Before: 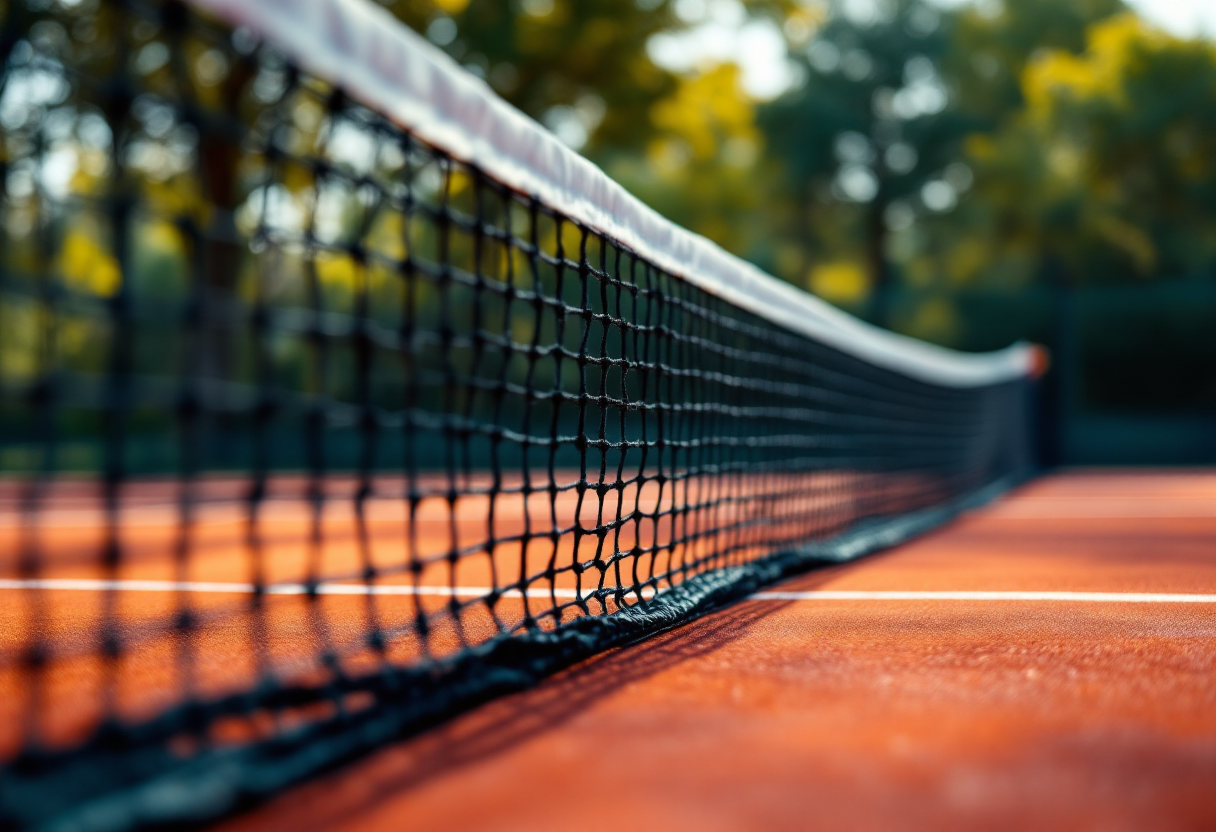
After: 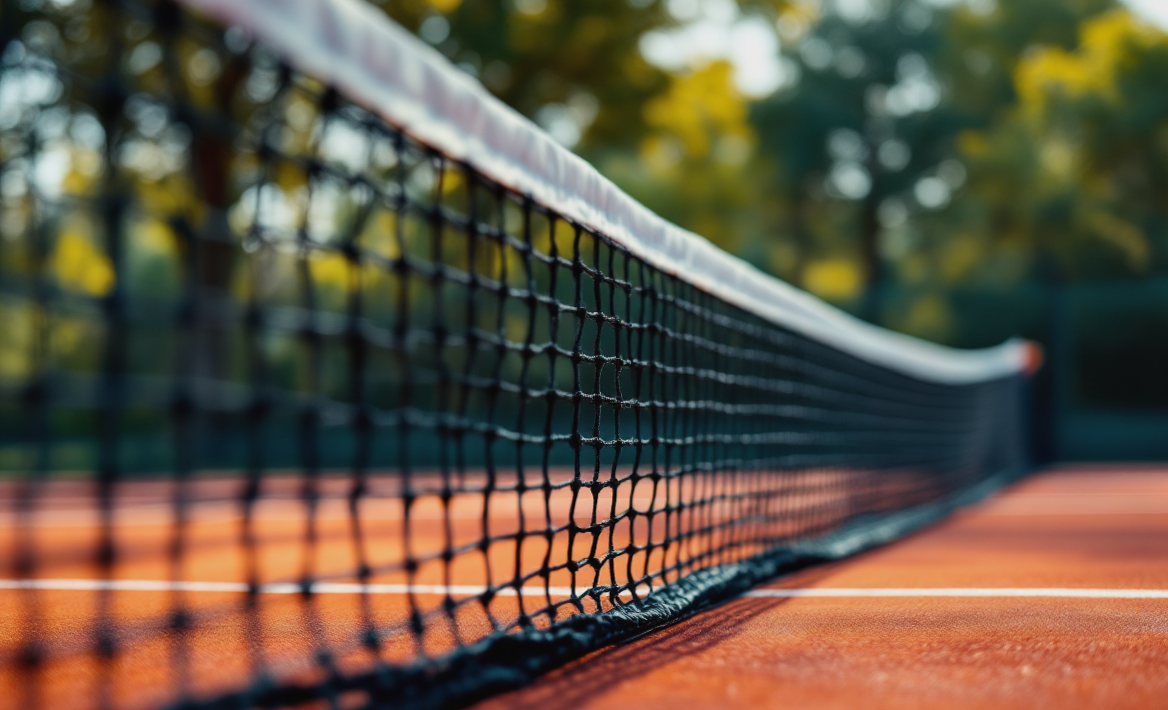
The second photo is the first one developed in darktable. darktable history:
crop and rotate: angle 0.2°, left 0.275%, right 3.127%, bottom 14.18%
exposure: black level correction -0.025, exposure -0.117 EV
shadows and highlights: radius 118.69, shadows 42.21, highlights -61.56, soften with gaussian
